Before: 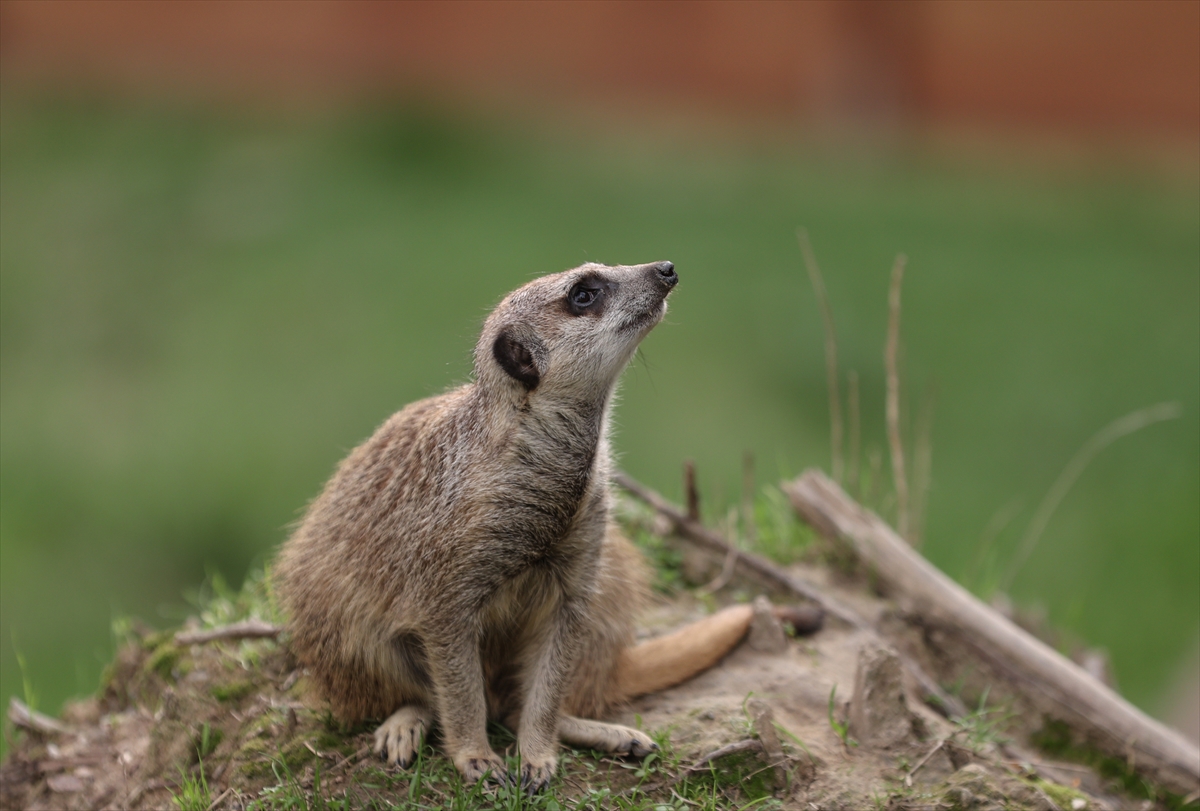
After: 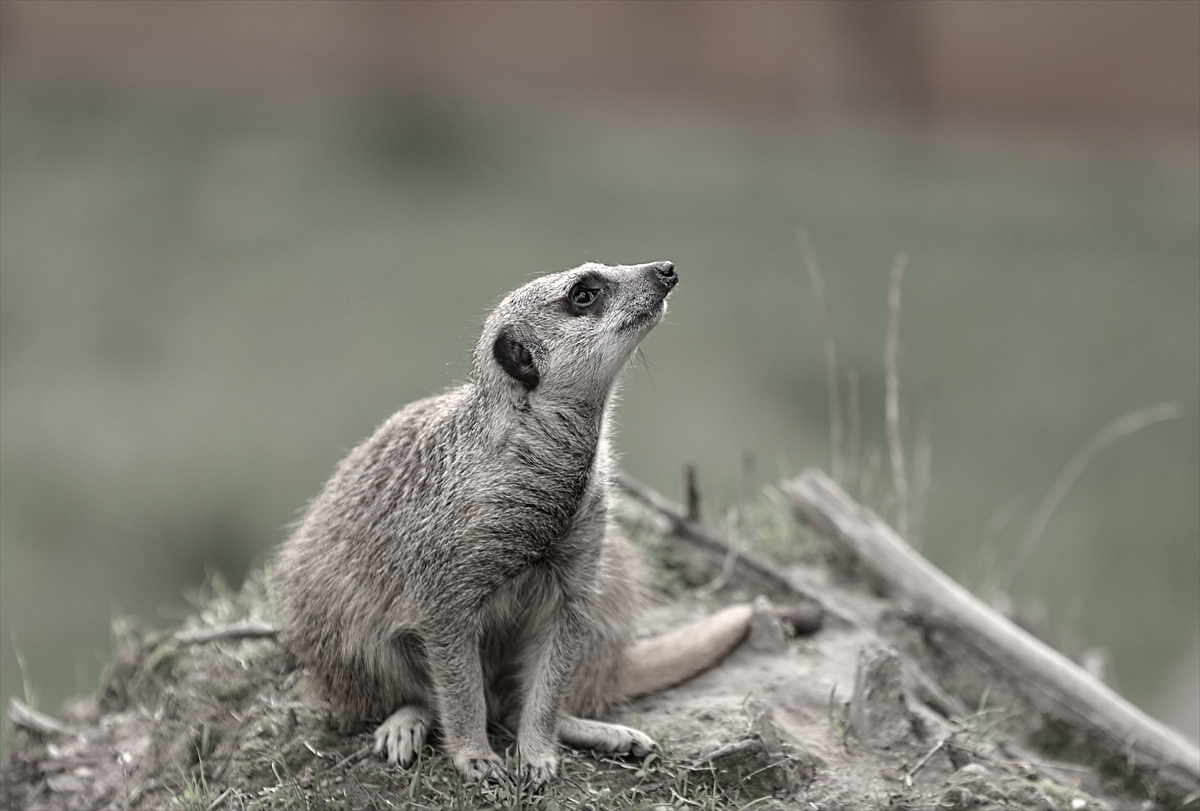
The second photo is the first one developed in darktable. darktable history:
exposure: black level correction 0.001, exposure 0.499 EV, compensate exposure bias true, compensate highlight preservation false
color correction: highlights b* -0.015, saturation 0.247
sharpen: on, module defaults
